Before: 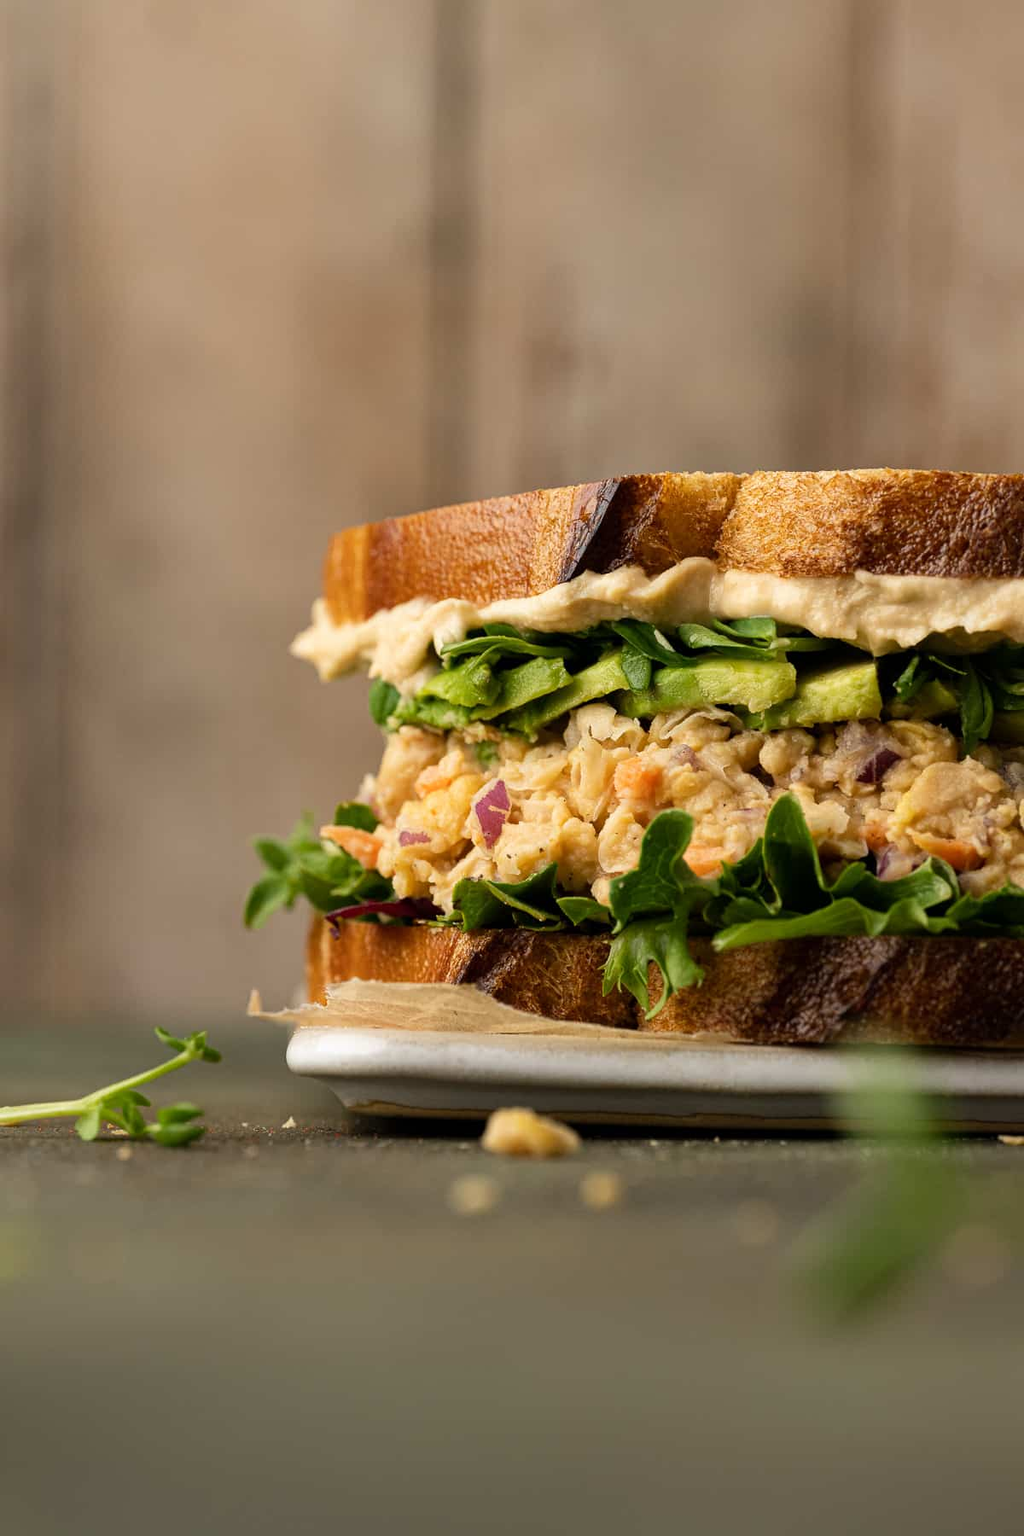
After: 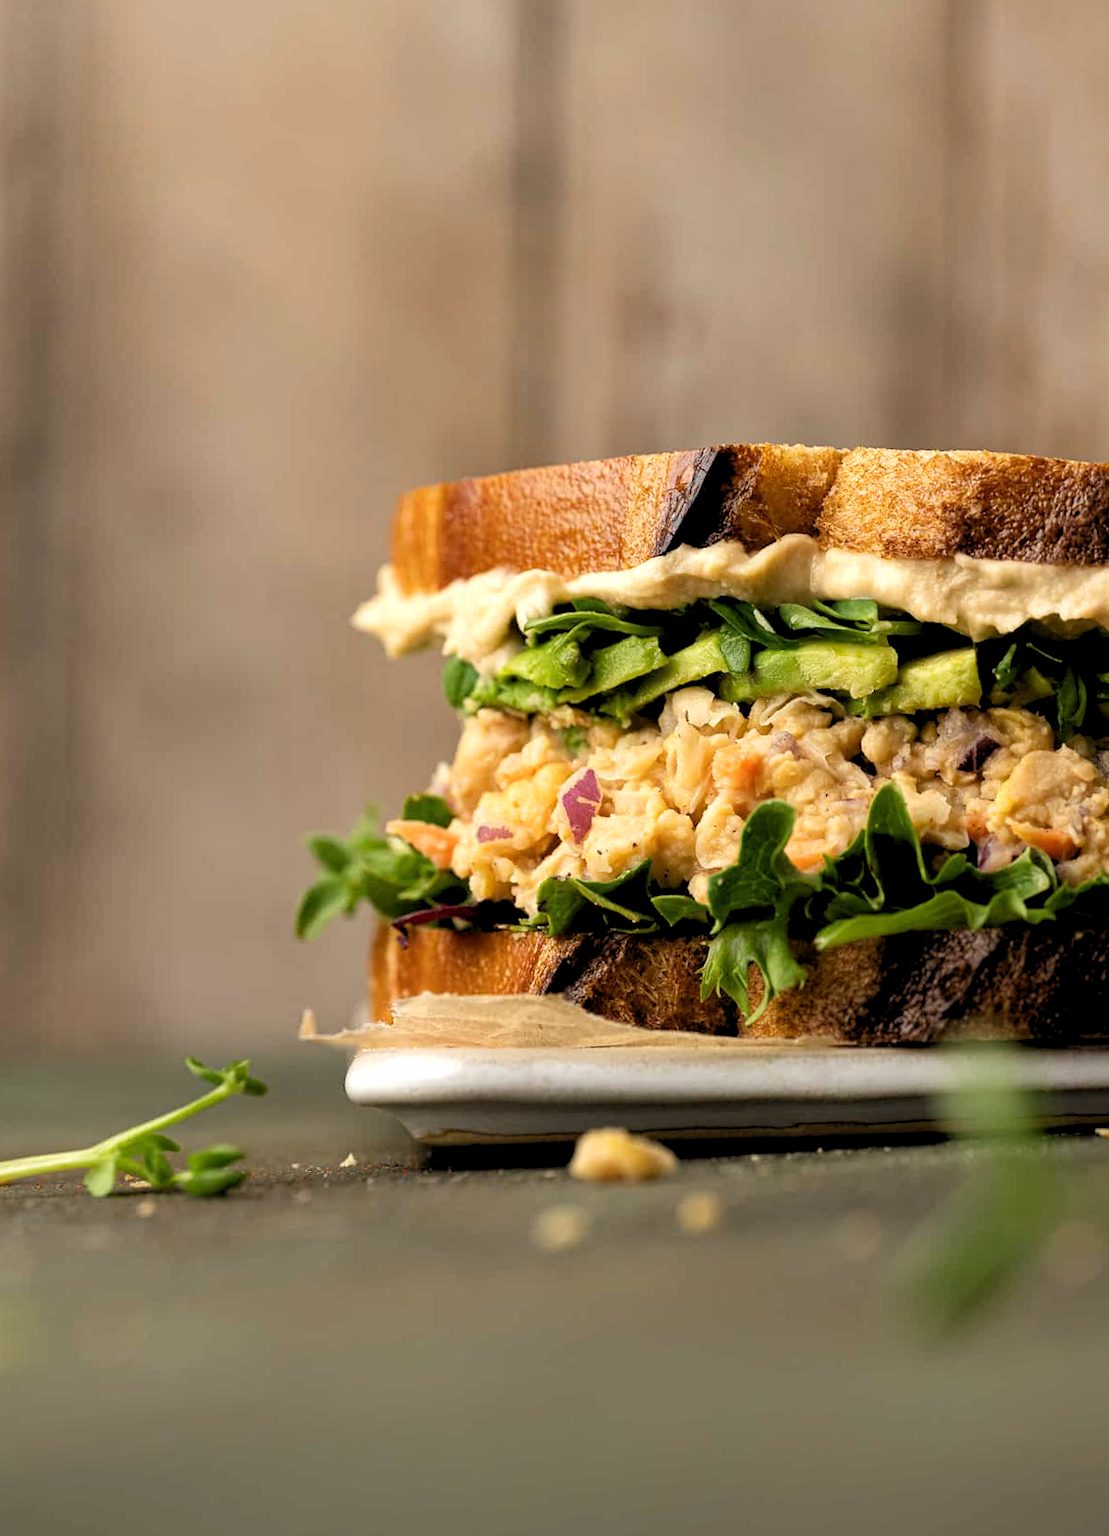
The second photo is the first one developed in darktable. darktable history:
rgb levels: levels [[0.01, 0.419, 0.839], [0, 0.5, 1], [0, 0.5, 1]]
rotate and perspective: rotation -0.013°, lens shift (vertical) -0.027, lens shift (horizontal) 0.178, crop left 0.016, crop right 0.989, crop top 0.082, crop bottom 0.918
